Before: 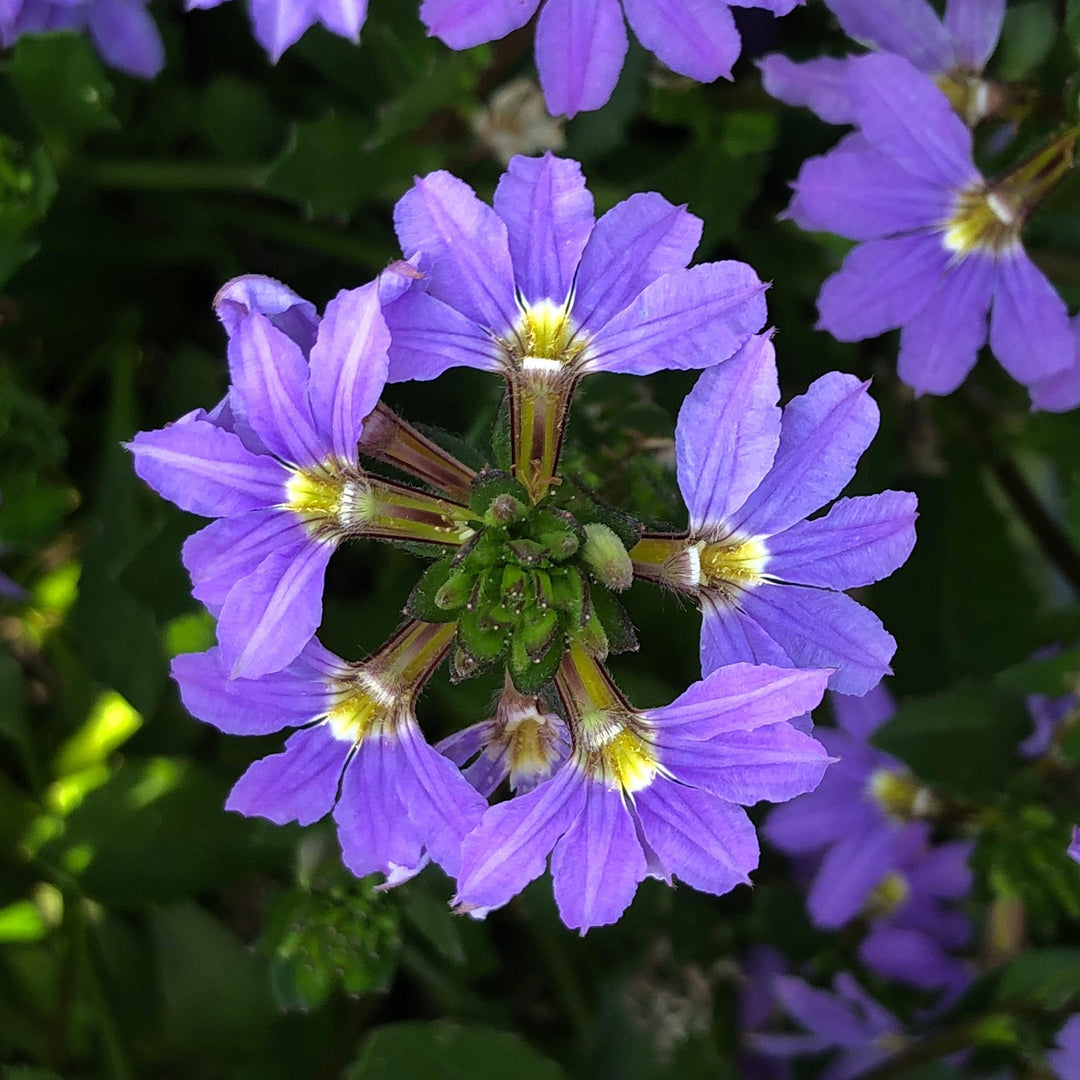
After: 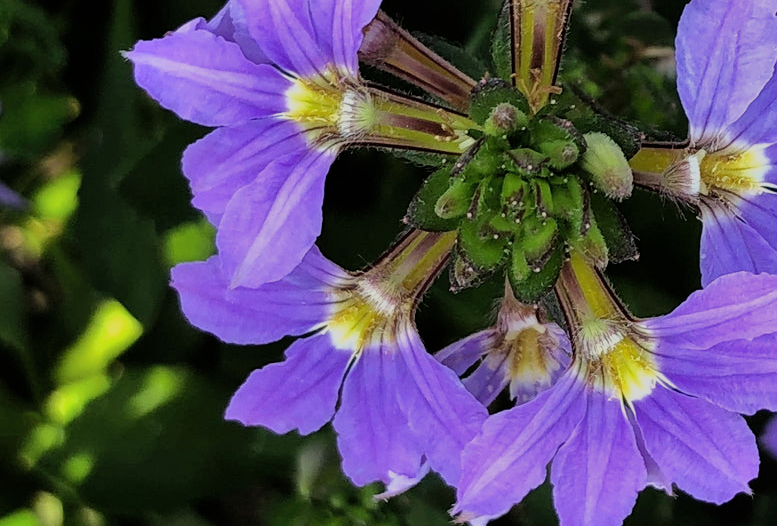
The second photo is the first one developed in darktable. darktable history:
crop: top 36.226%, right 28.032%, bottom 15.003%
shadows and highlights: shadows 37.37, highlights -26.79, soften with gaussian
filmic rgb: black relative exposure -7.65 EV, white relative exposure 4.56 EV, hardness 3.61, color science v6 (2022)
